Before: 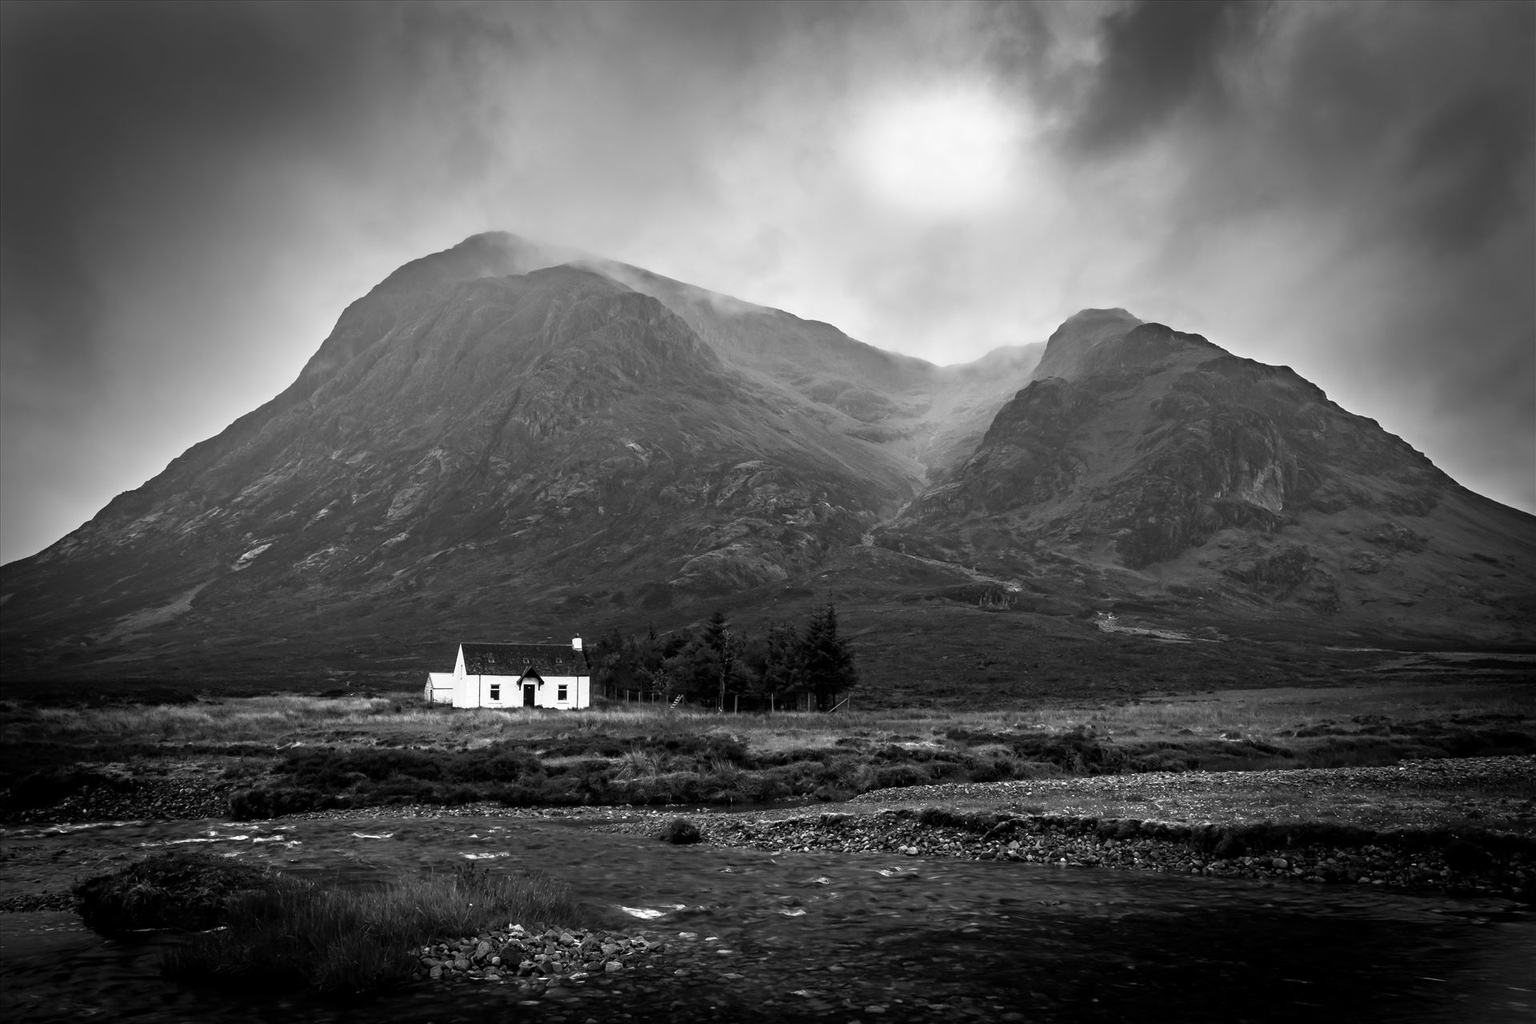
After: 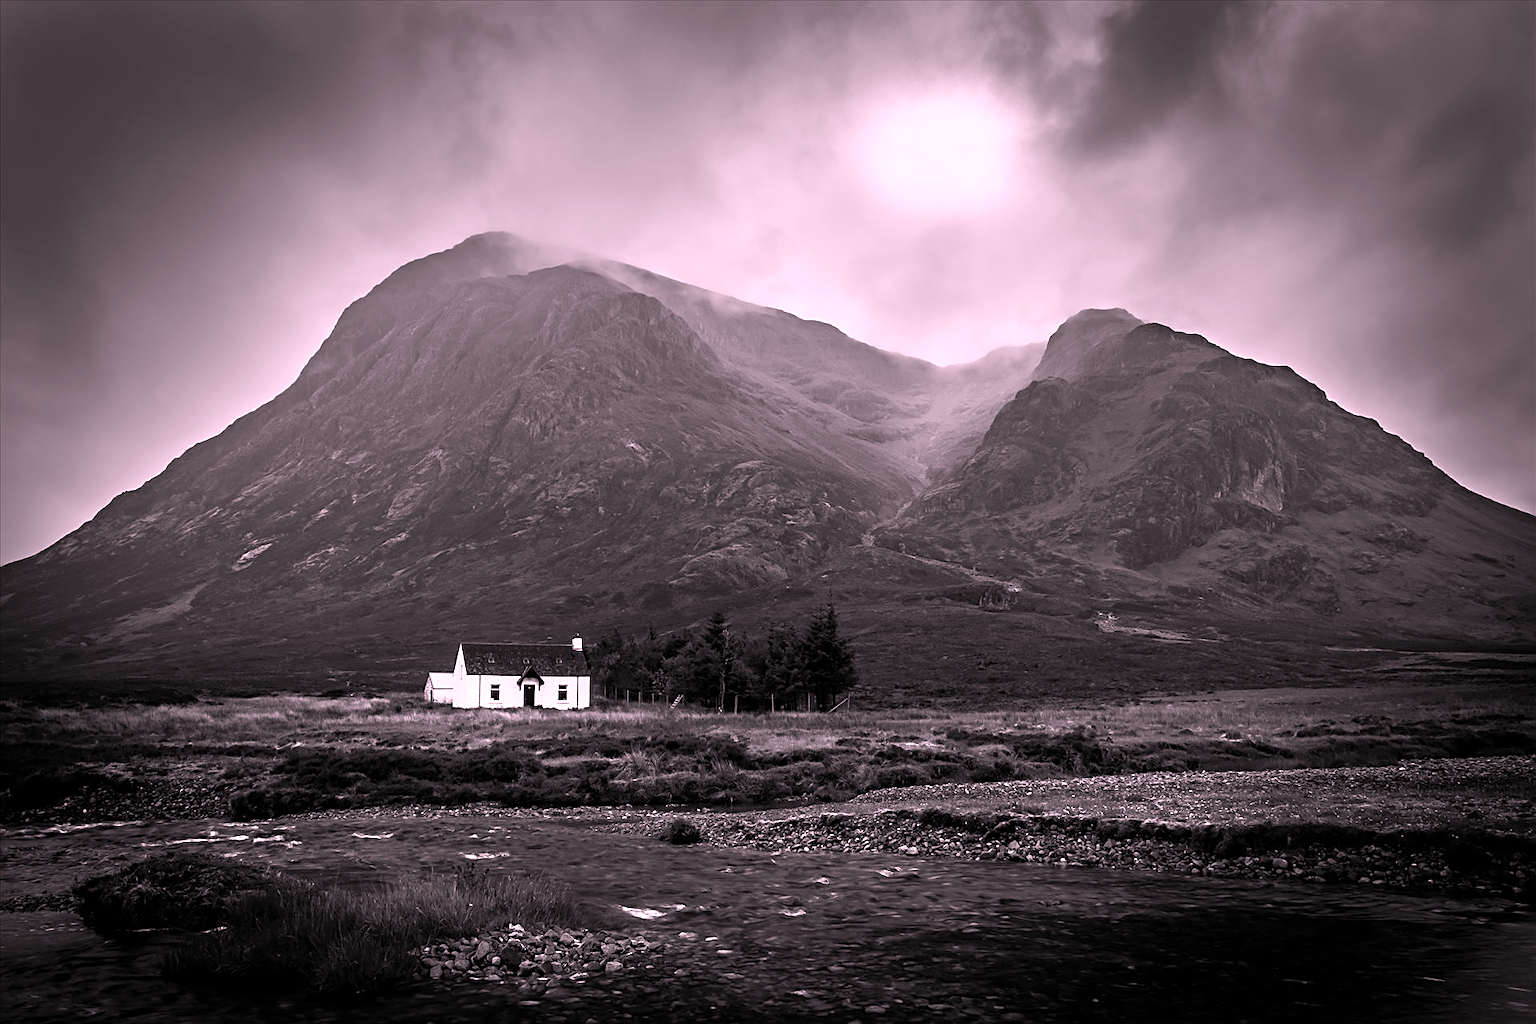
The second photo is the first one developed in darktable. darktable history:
sharpen: on, module defaults
white balance: red 1.188, blue 1.11
